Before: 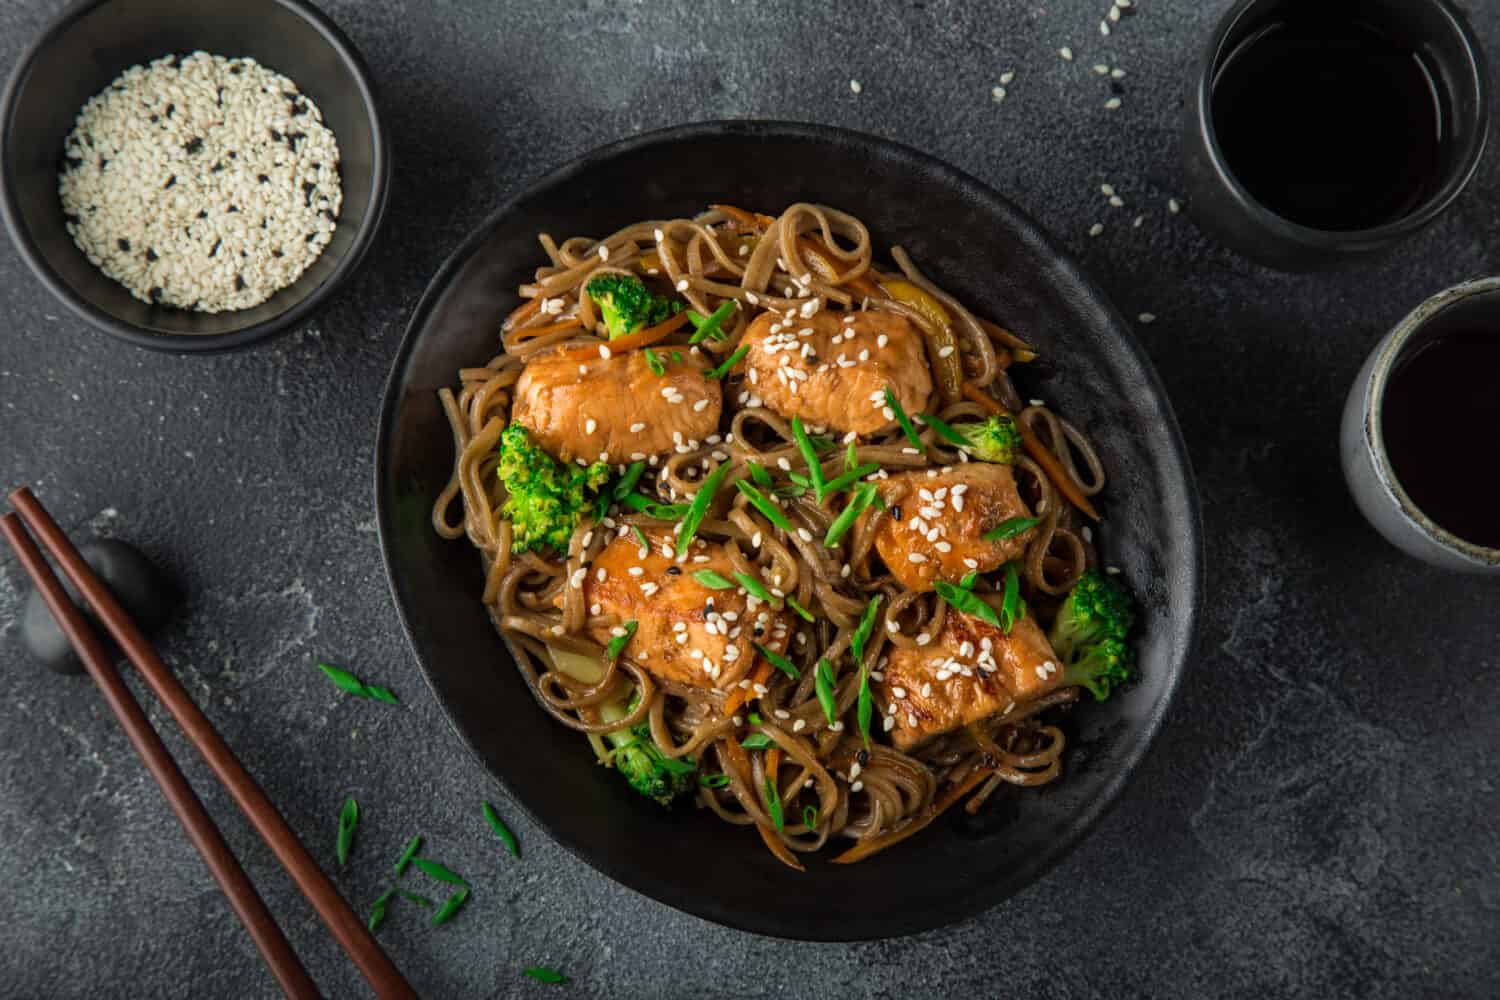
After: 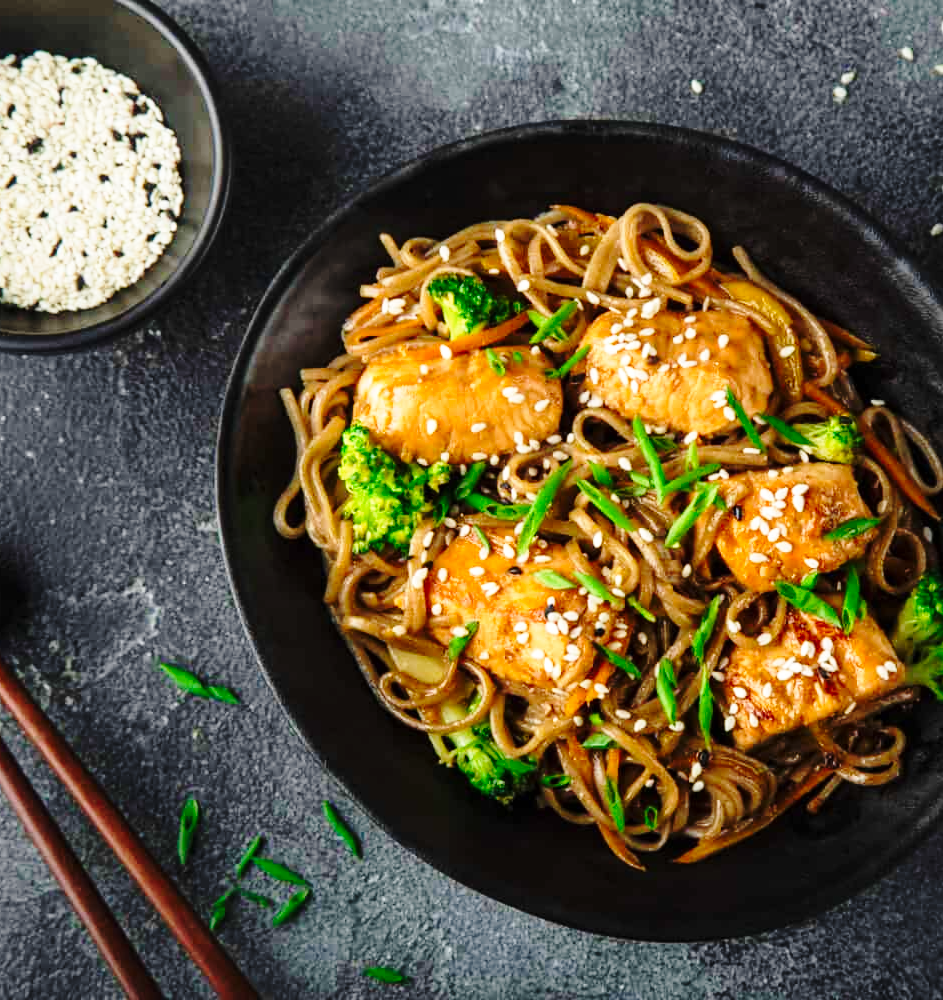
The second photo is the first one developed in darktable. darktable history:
crop: left 10.654%, right 26.464%
base curve: curves: ch0 [(0, 0) (0.028, 0.03) (0.105, 0.232) (0.387, 0.748) (0.754, 0.968) (1, 1)], preserve colors none
